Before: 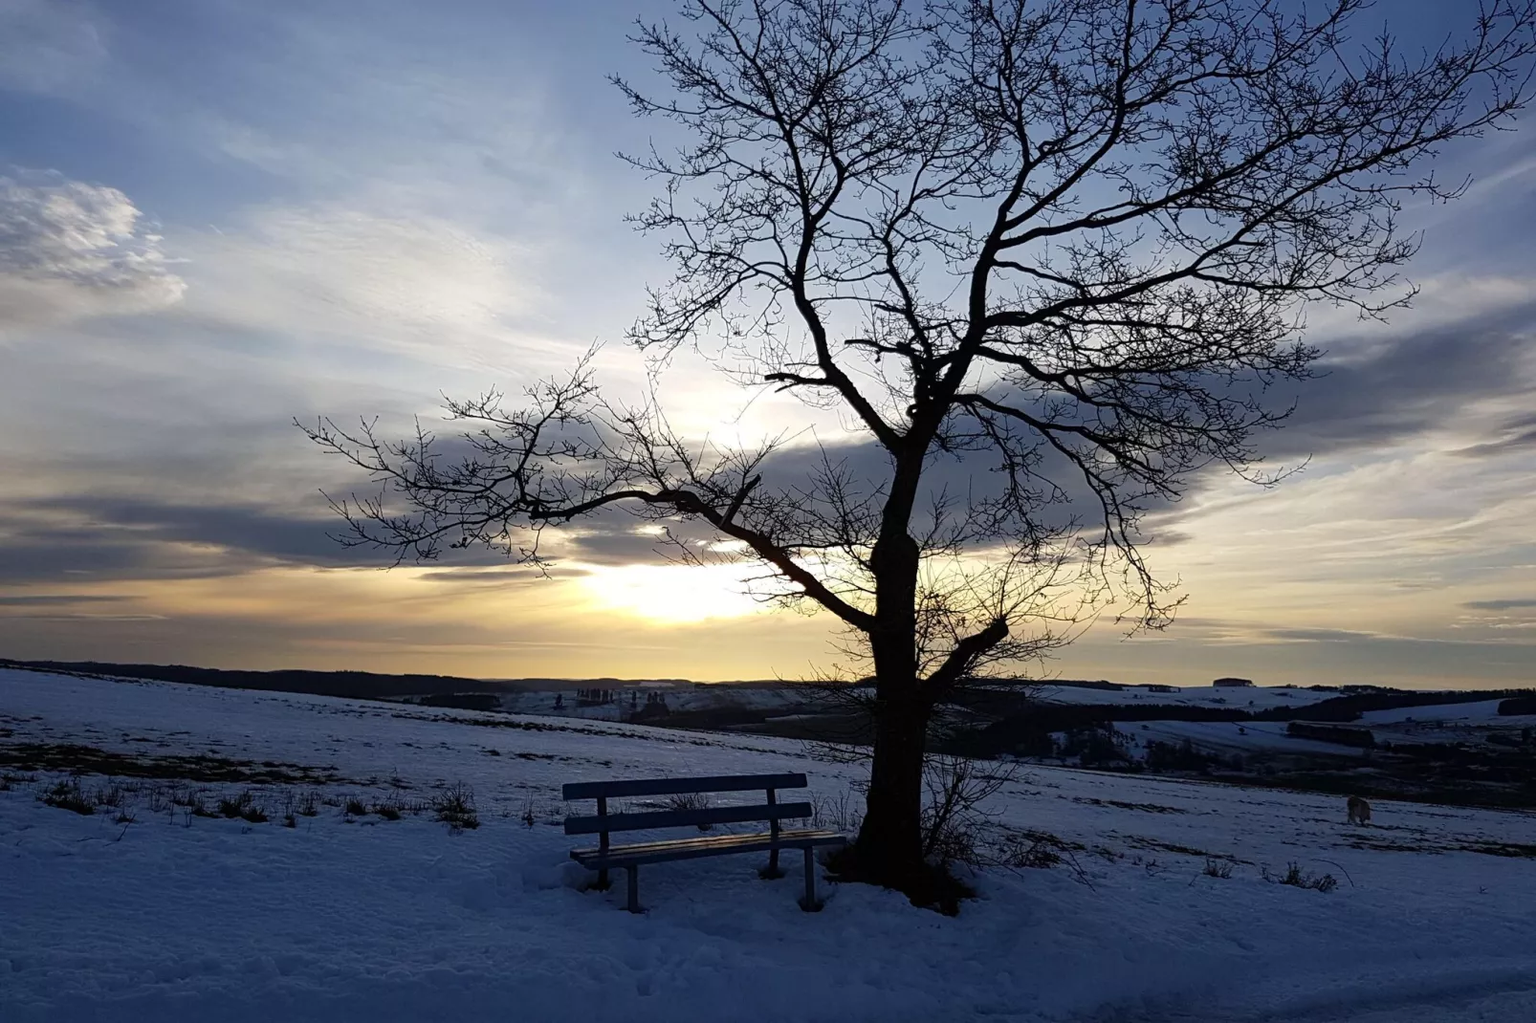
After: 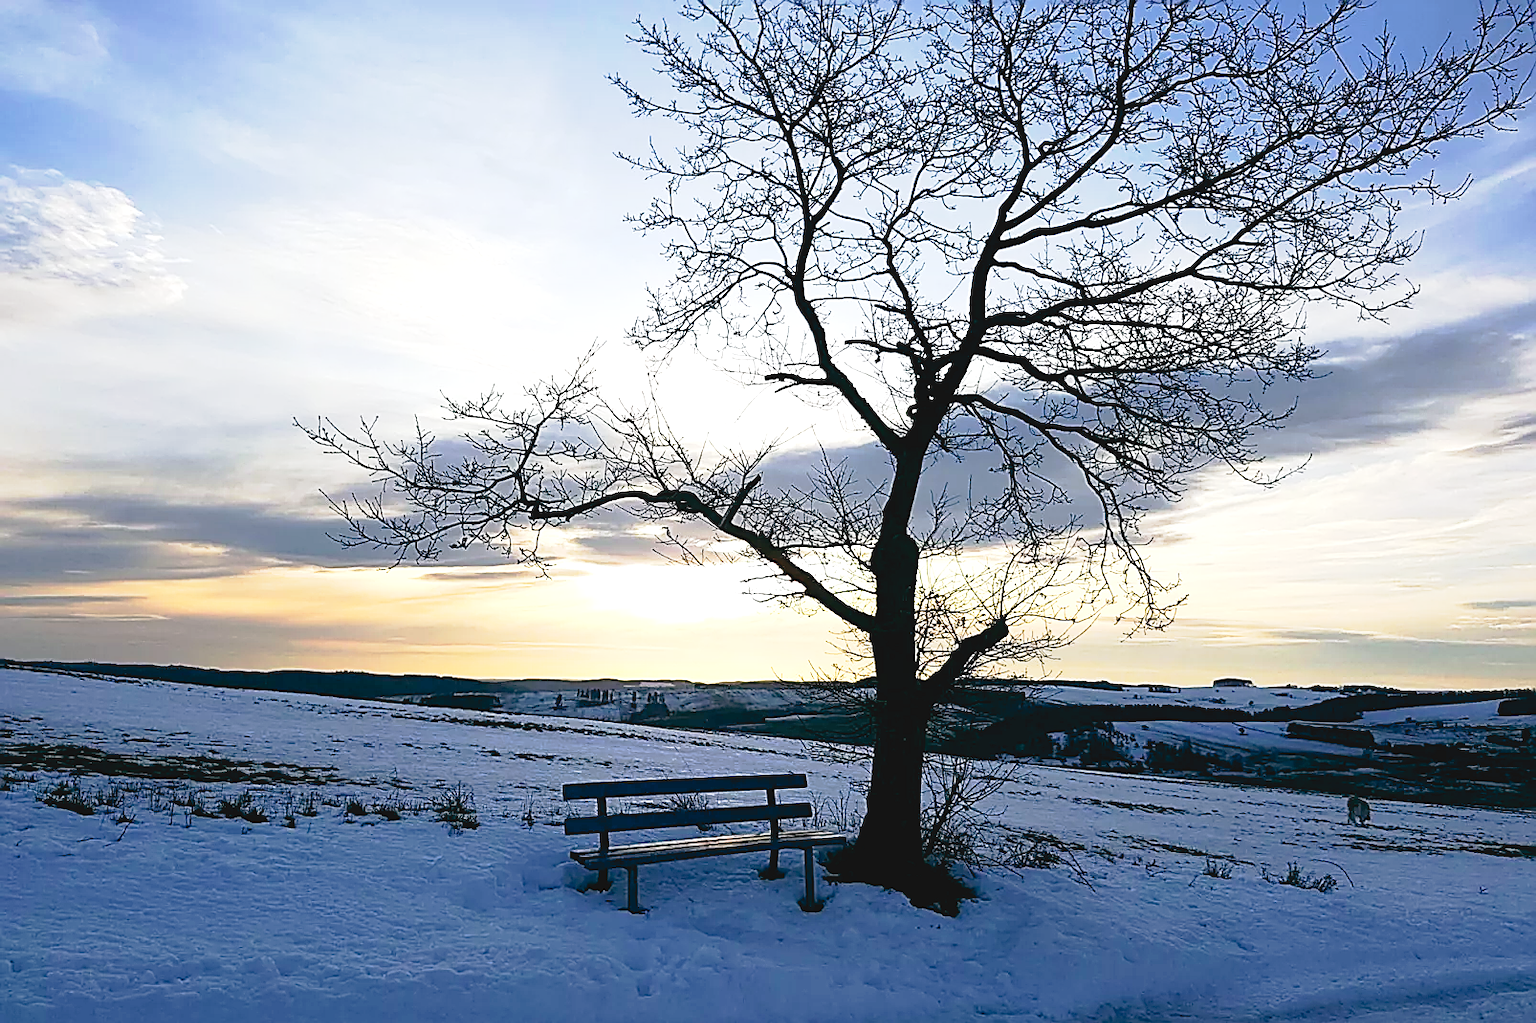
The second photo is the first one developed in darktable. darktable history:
tone curve: curves: ch0 [(0, 0) (0.105, 0.068) (0.195, 0.162) (0.283, 0.283) (0.384, 0.404) (0.485, 0.531) (0.638, 0.681) (0.795, 0.879) (1, 0.977)]; ch1 [(0, 0) (0.161, 0.092) (0.35, 0.33) (0.379, 0.401) (0.456, 0.469) (0.504, 0.5) (0.512, 0.514) (0.58, 0.597) (0.635, 0.646) (1, 1)]; ch2 [(0, 0) (0.371, 0.362) (0.437, 0.437) (0.5, 0.5) (0.53, 0.523) (0.56, 0.58) (0.622, 0.606) (1, 1)], preserve colors none
color correction: highlights b* -0.028
exposure: black level correction 0, exposure 1.2 EV, compensate exposure bias true, compensate highlight preservation false
sharpen: radius 1.723, amount 1.28
color balance rgb: shadows lift › chroma 2.04%, shadows lift › hue 247.91°, global offset › luminance -0.349%, global offset › chroma 0.109%, global offset › hue 163.67°, perceptual saturation grading › global saturation 0.929%
contrast brightness saturation: contrast -0.152, brightness 0.05, saturation -0.137
